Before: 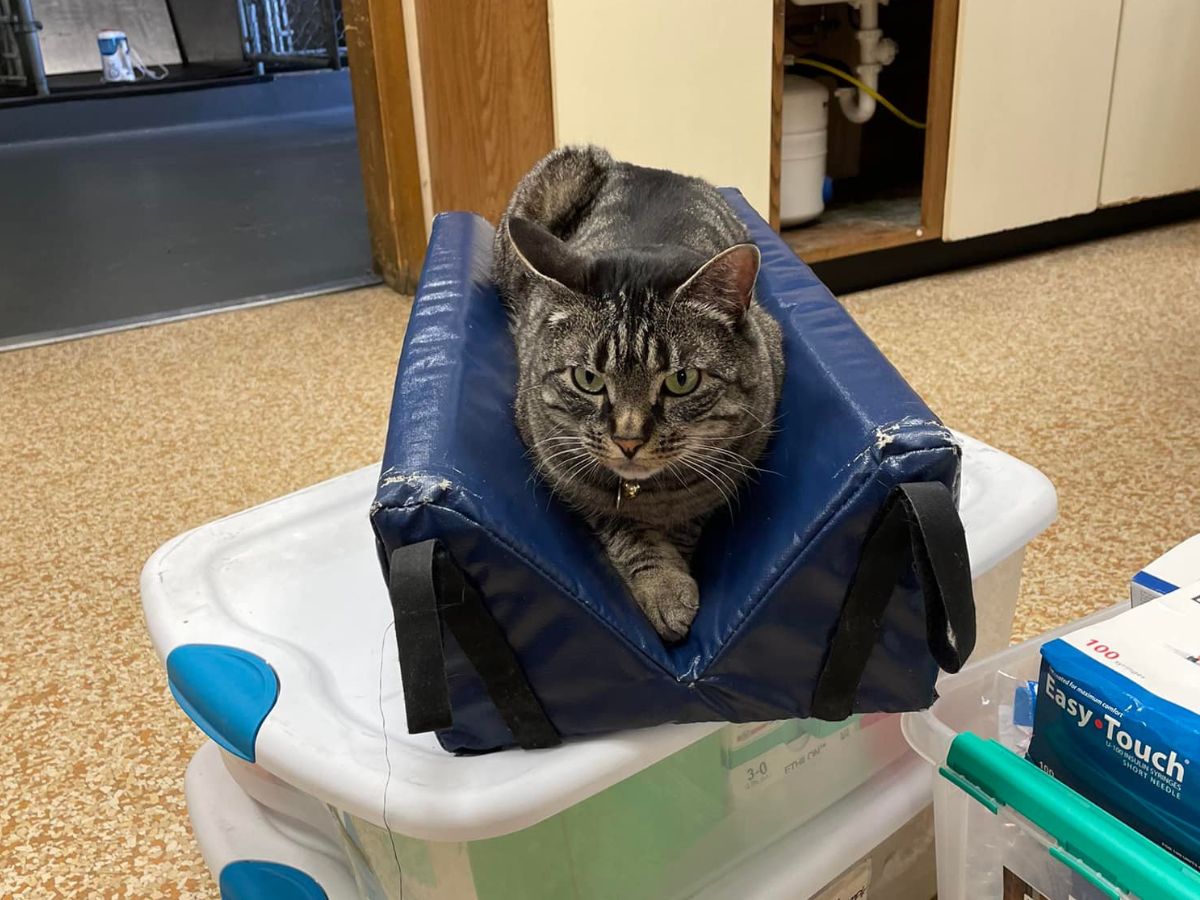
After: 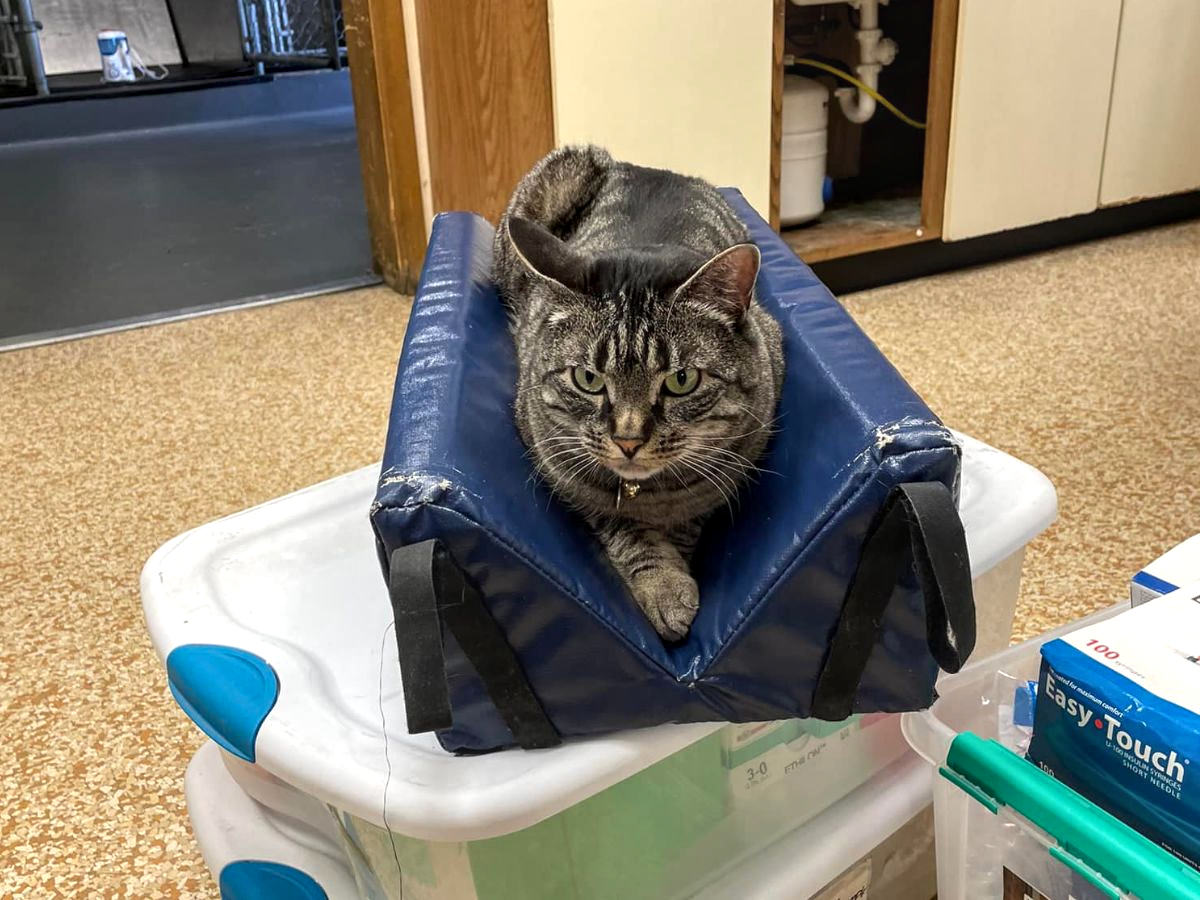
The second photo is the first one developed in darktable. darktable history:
exposure: exposure 0.2 EV, compensate highlight preservation false
local contrast: on, module defaults
